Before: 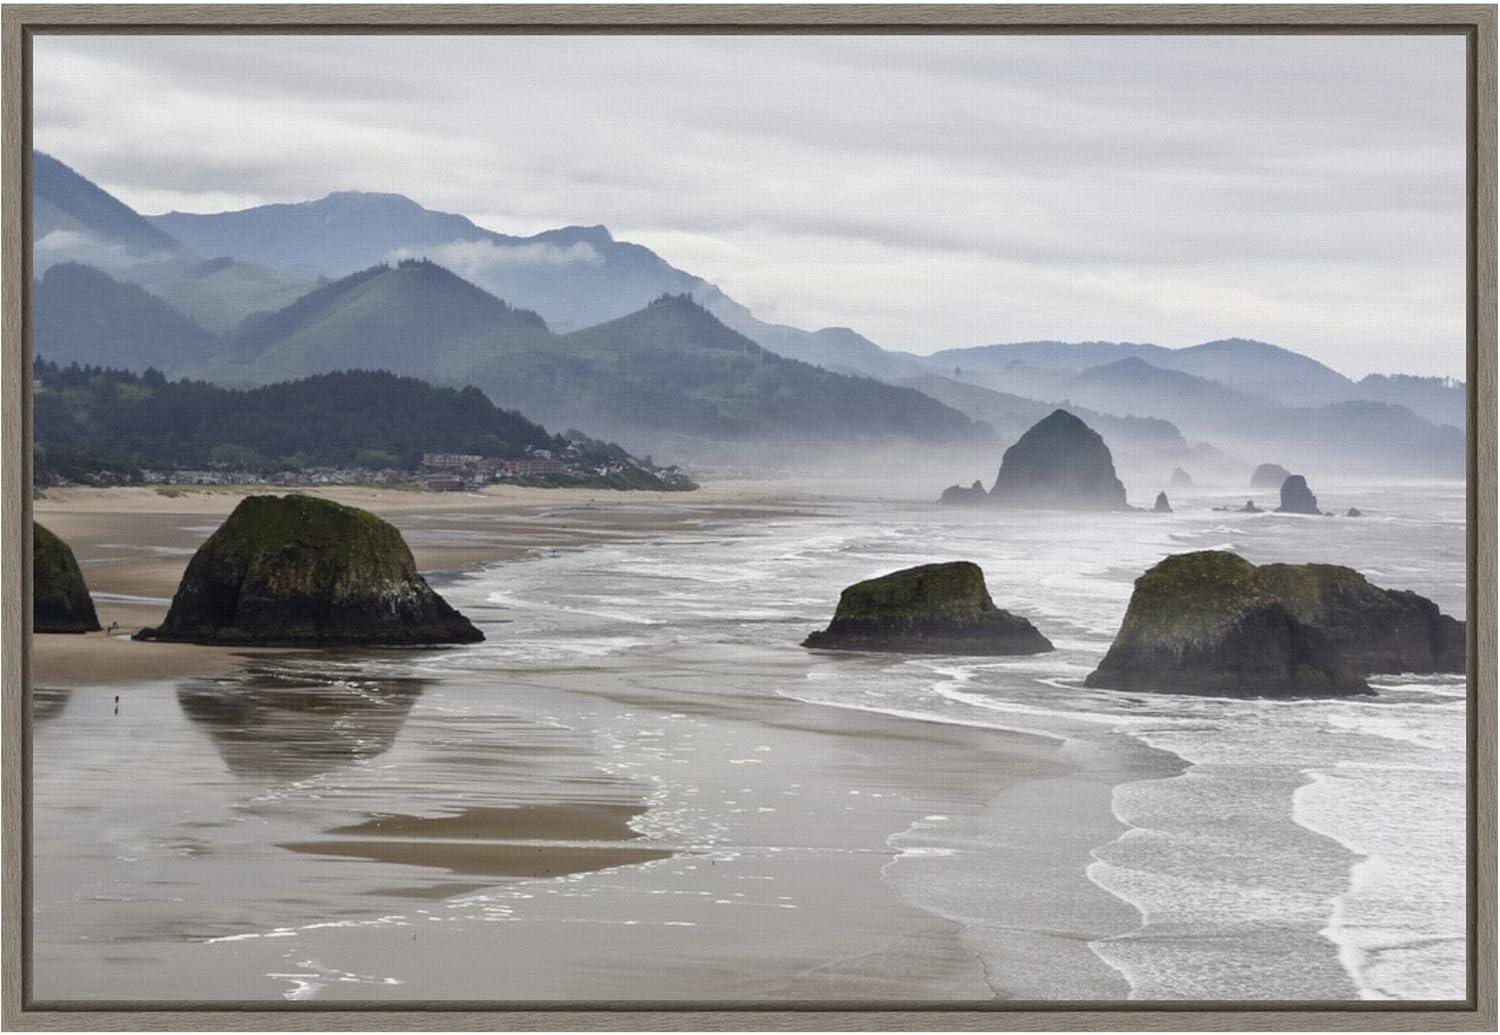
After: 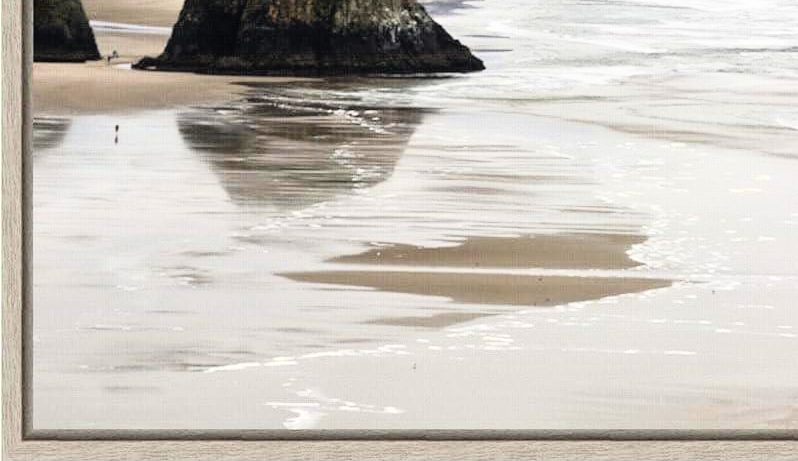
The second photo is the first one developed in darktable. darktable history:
base curve: curves: ch0 [(0, 0) (0.012, 0.01) (0.073, 0.168) (0.31, 0.711) (0.645, 0.957) (1, 1)]
crop and rotate: top 55.223%, right 46.777%, bottom 0.141%
